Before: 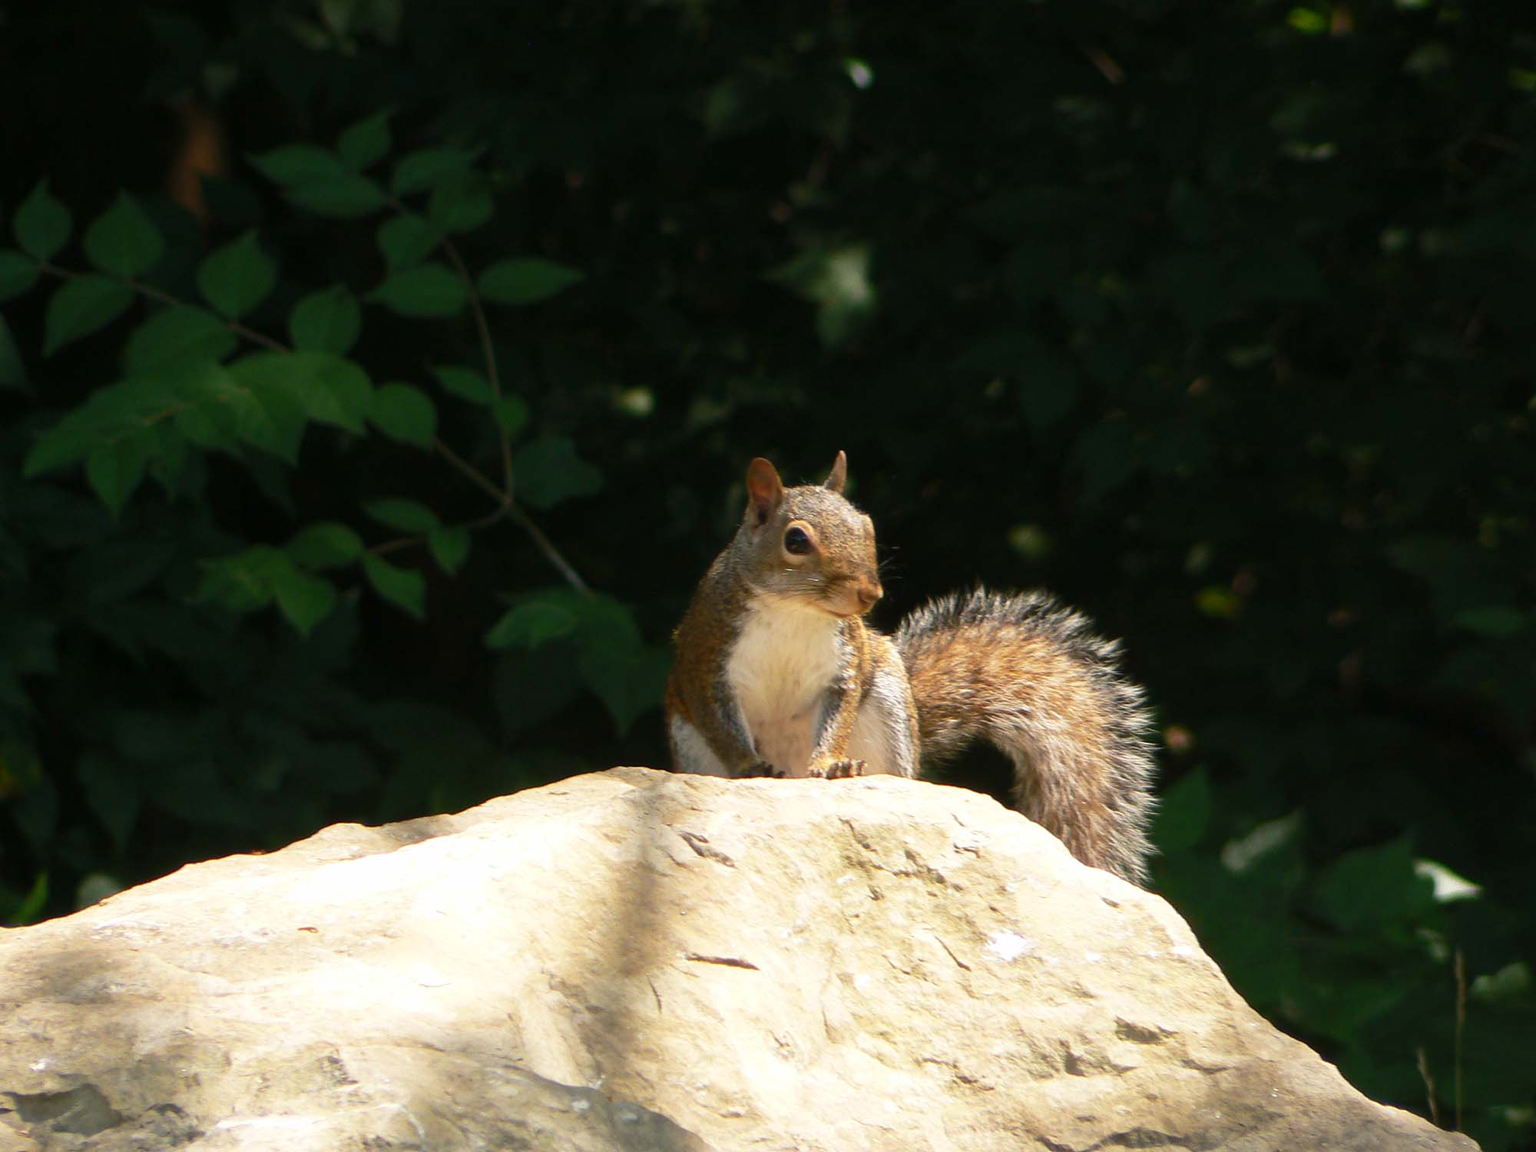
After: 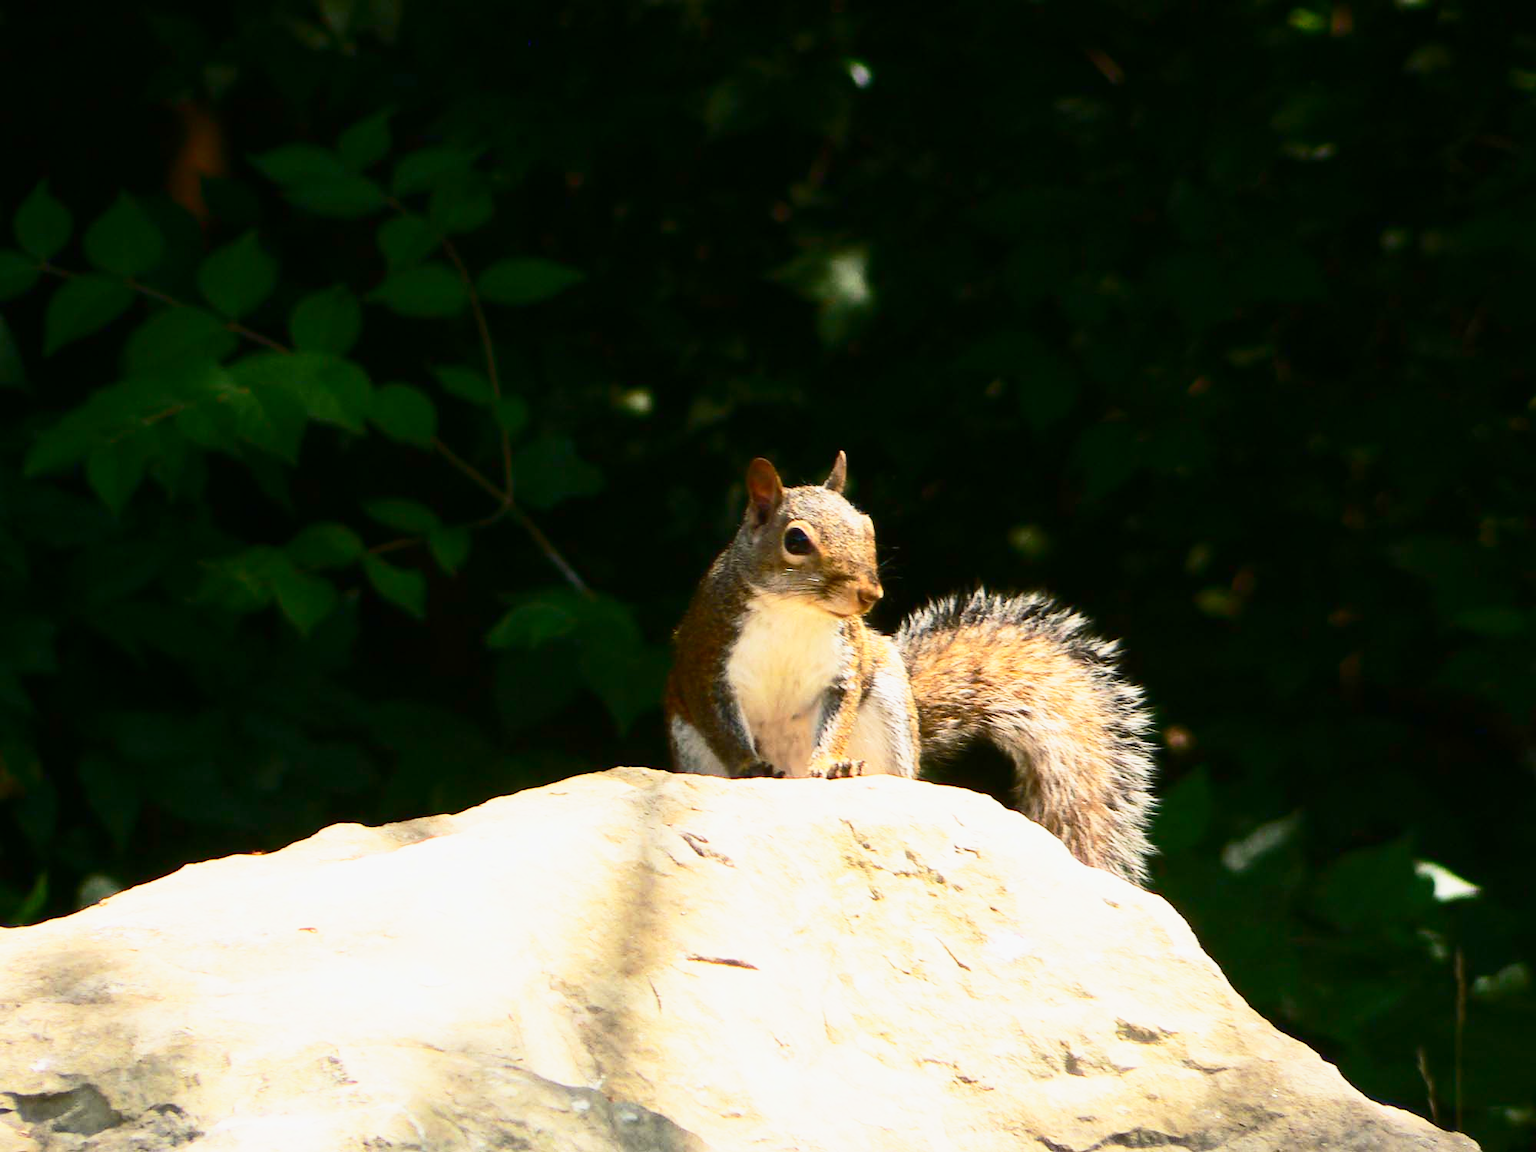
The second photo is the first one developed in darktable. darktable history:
contrast brightness saturation: contrast 0.272
color balance rgb: linear chroma grading › global chroma 15.029%, perceptual saturation grading › global saturation 0.051%
base curve: curves: ch0 [(0, 0) (0.088, 0.125) (0.176, 0.251) (0.354, 0.501) (0.613, 0.749) (1, 0.877)], exposure shift 0.01, preserve colors none
